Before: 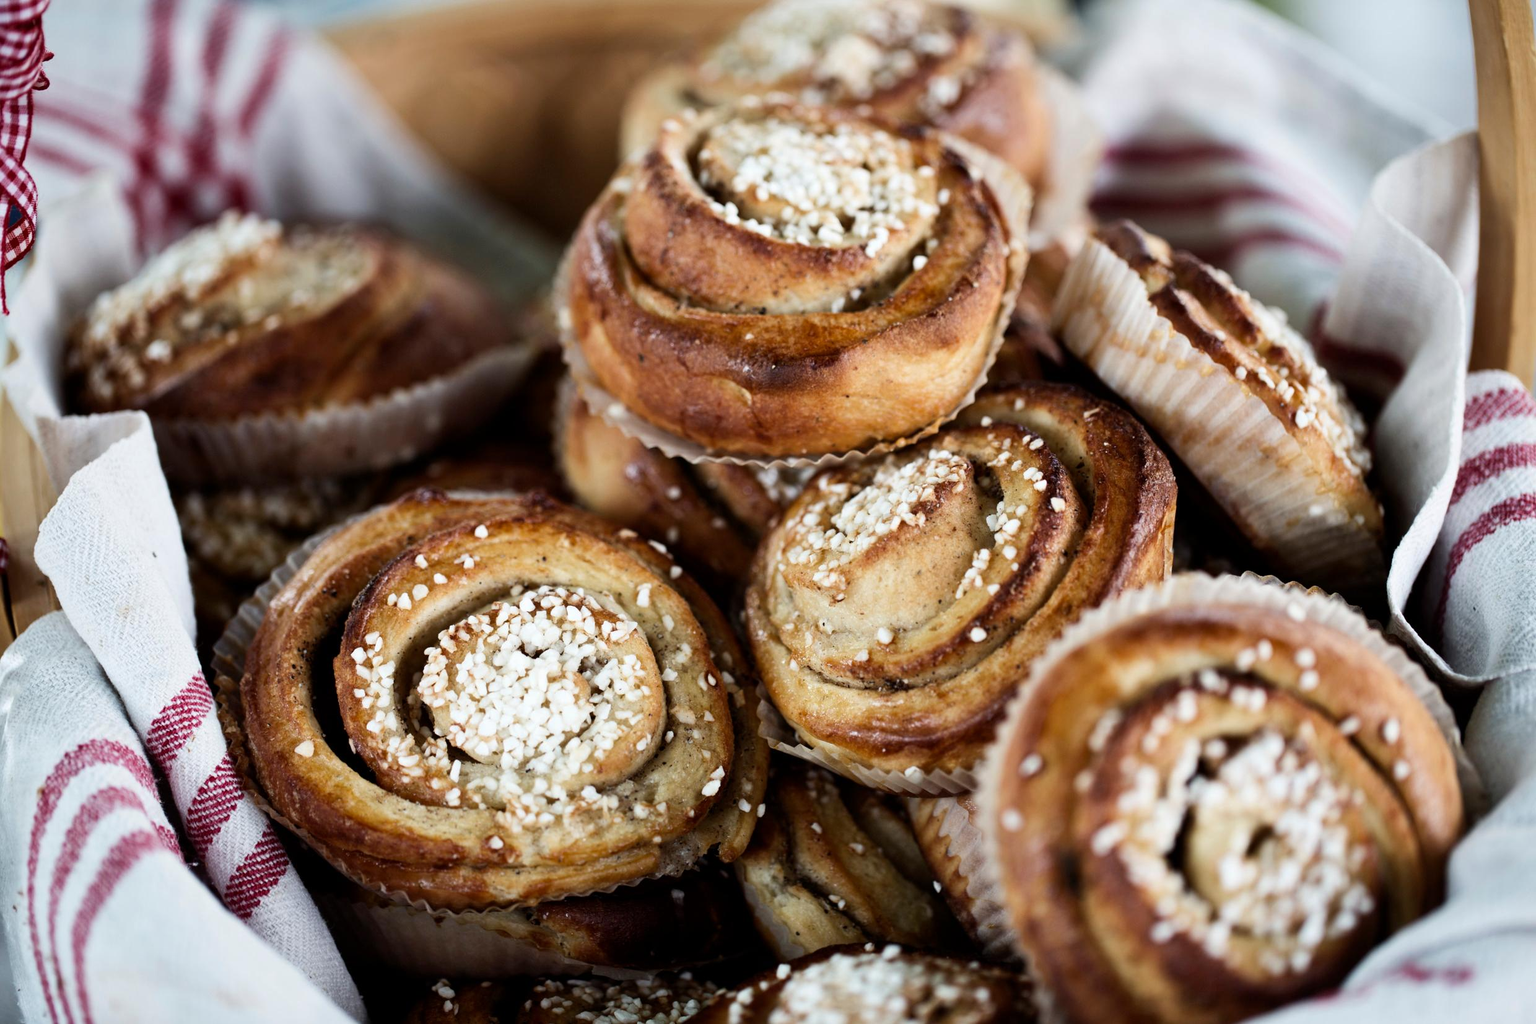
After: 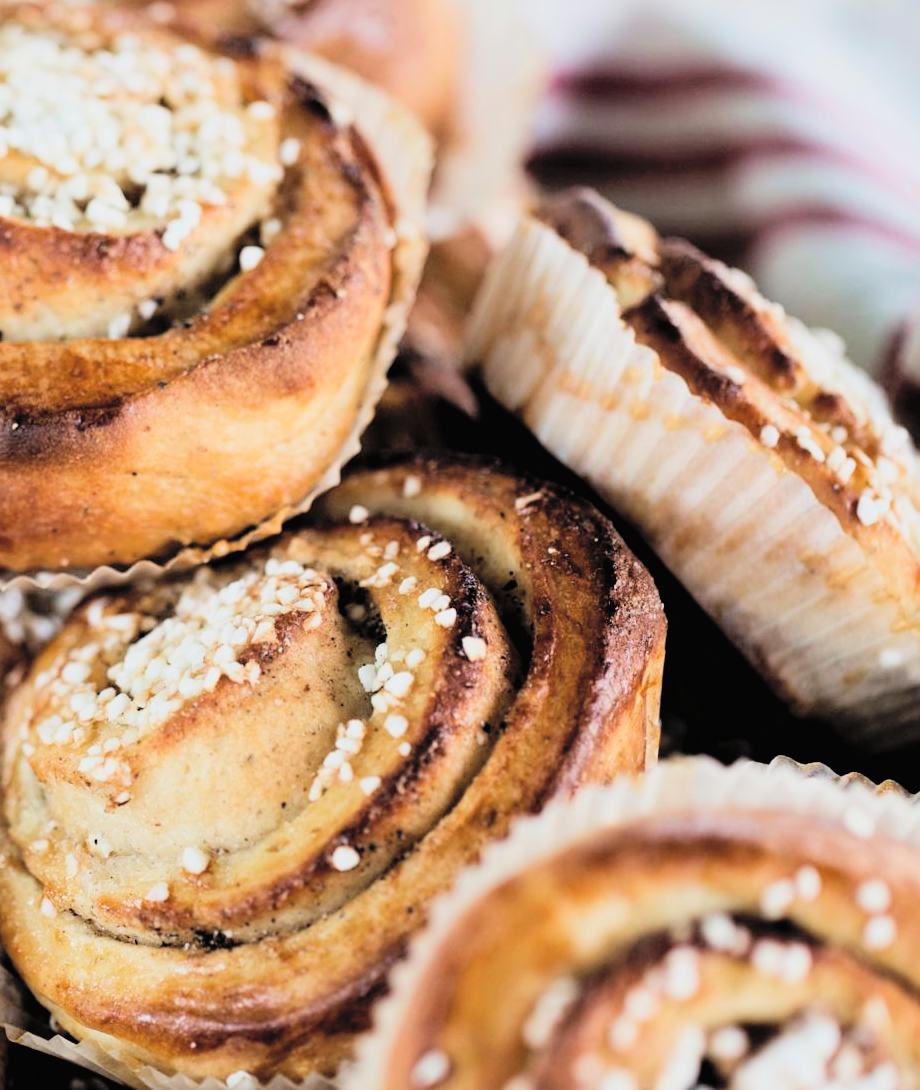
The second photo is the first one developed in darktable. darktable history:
crop and rotate: left 49.789%, top 10.112%, right 13.113%, bottom 23.915%
contrast brightness saturation: contrast 0.103, brightness 0.31, saturation 0.146
filmic rgb: black relative exposure -7.73 EV, white relative exposure 4.42 EV, hardness 3.75, latitude 49.51%, contrast 1.101, iterations of high-quality reconstruction 0
